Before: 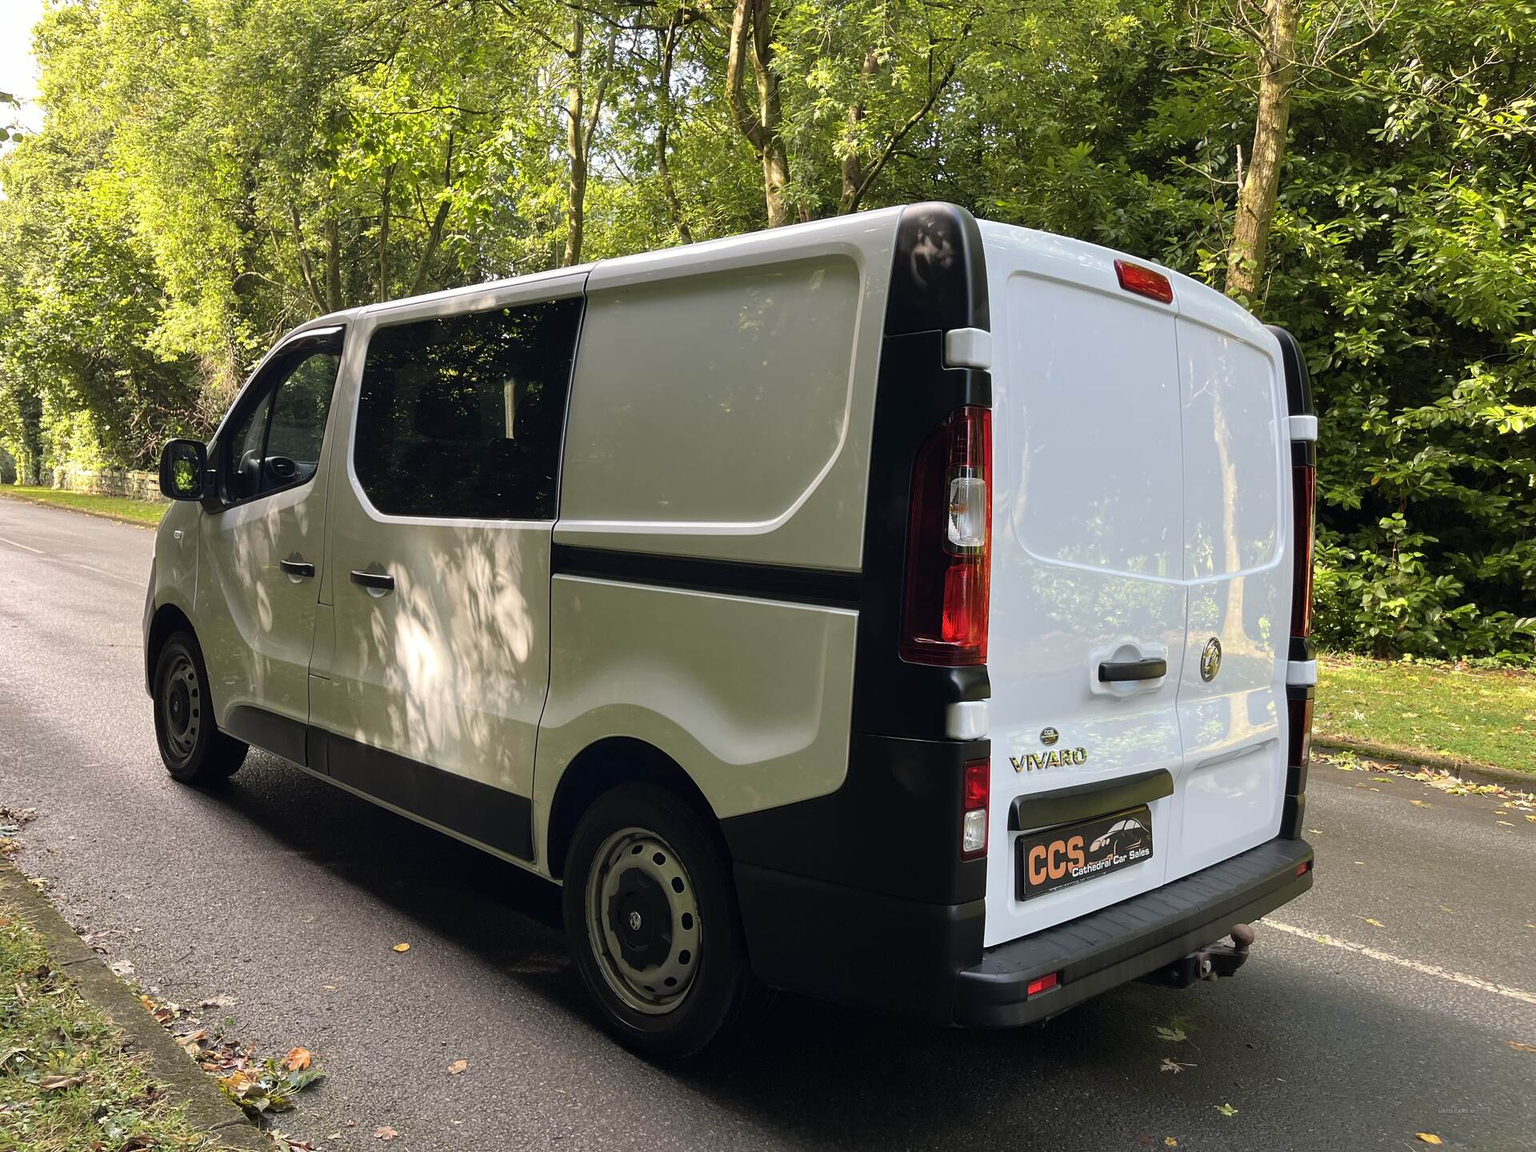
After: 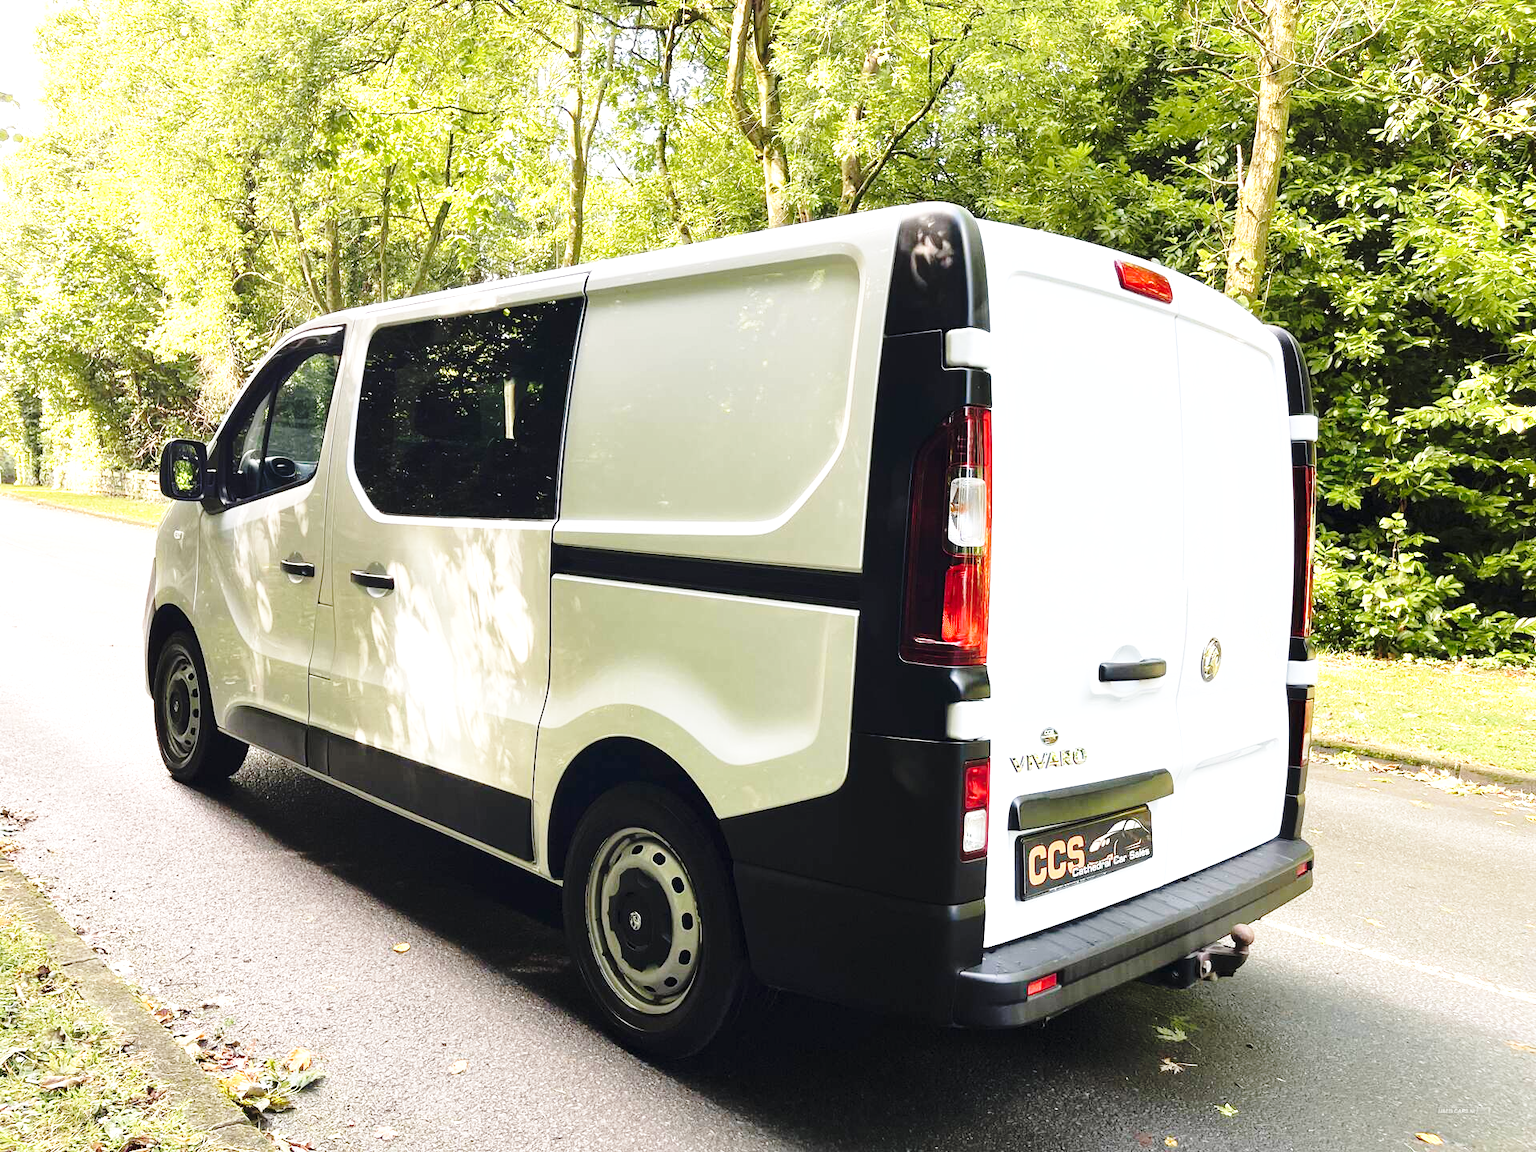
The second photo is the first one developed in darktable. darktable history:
base curve: curves: ch0 [(0, 0) (0.032, 0.037) (0.105, 0.228) (0.435, 0.76) (0.856, 0.983) (1, 1)], preserve colors none
exposure: black level correction 0, exposure 1.001 EV, compensate highlight preservation false
